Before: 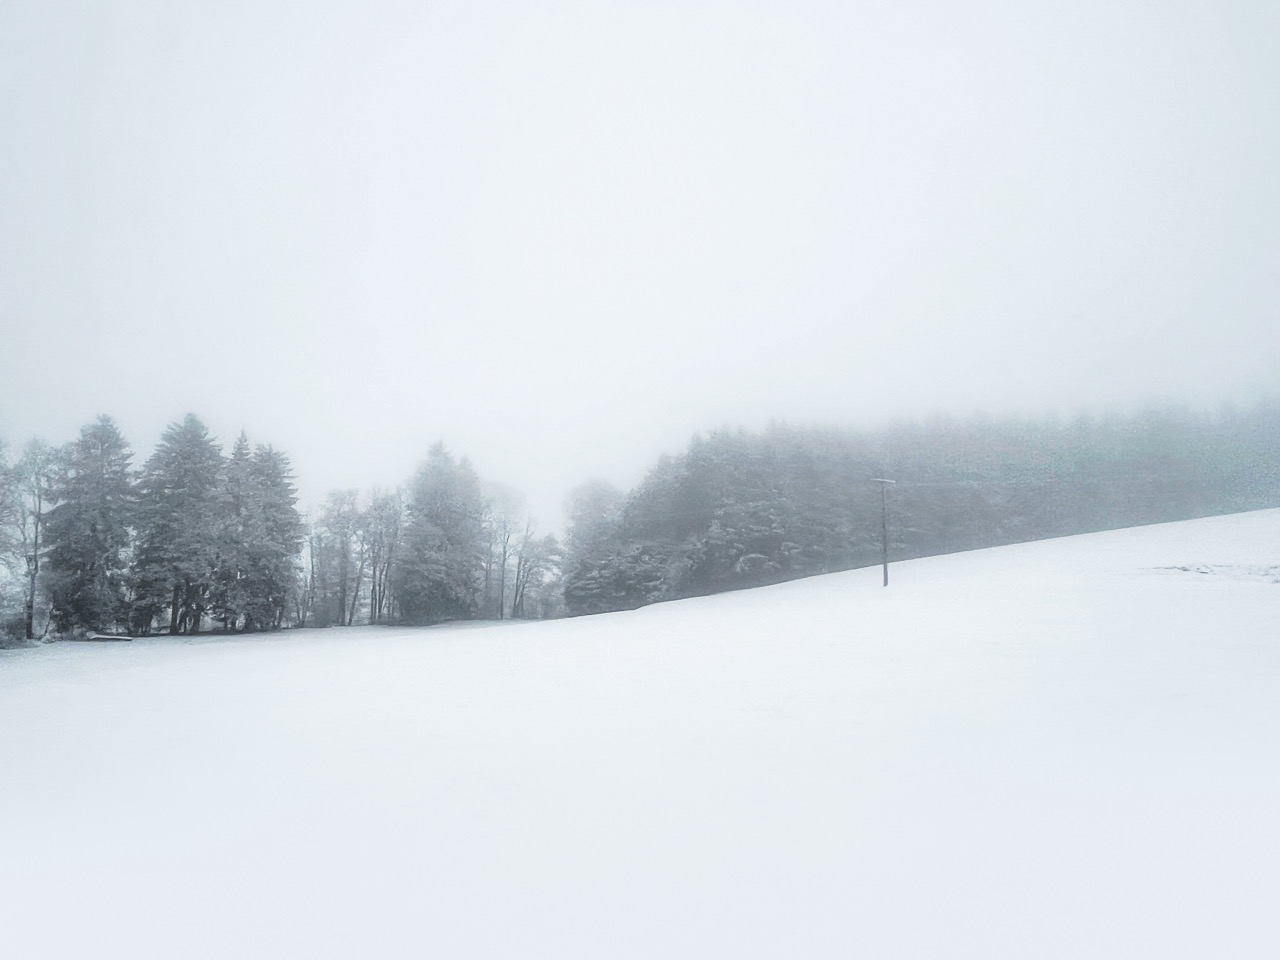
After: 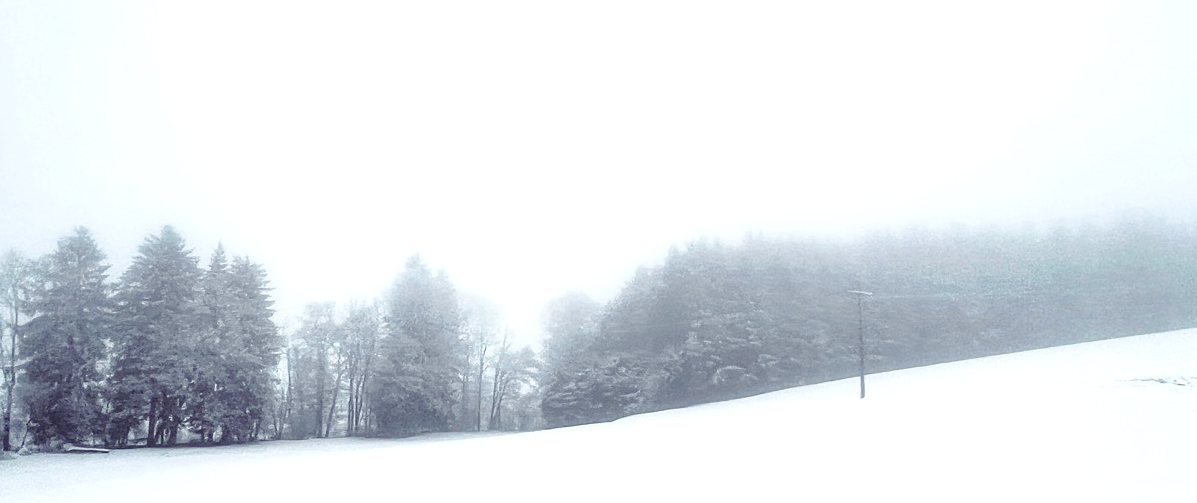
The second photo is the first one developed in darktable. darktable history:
exposure: exposure 0.371 EV, compensate highlight preservation false
crop: left 1.817%, top 19.593%, right 4.648%, bottom 27.939%
color balance rgb: shadows lift › luminance 0.281%, shadows lift › chroma 6.842%, shadows lift › hue 301.09°, perceptual saturation grading › global saturation 20%, perceptual saturation grading › highlights -25.501%, perceptual saturation grading › shadows 50.203%, saturation formula JzAzBz (2021)
